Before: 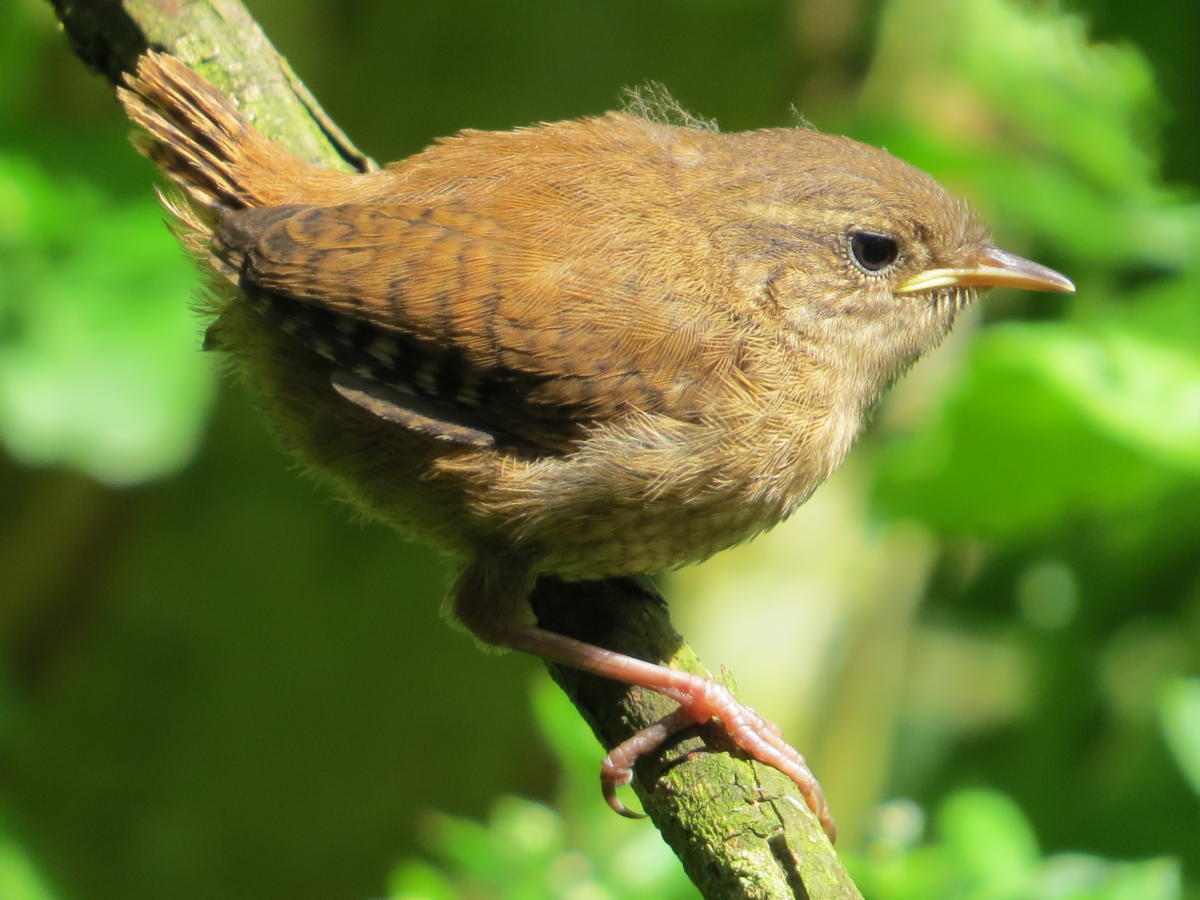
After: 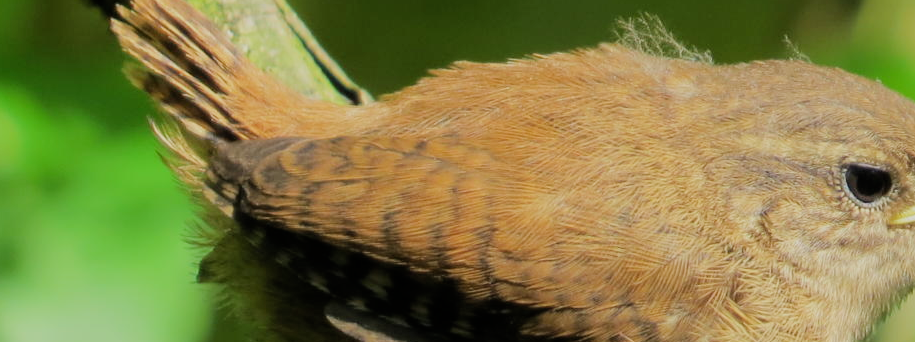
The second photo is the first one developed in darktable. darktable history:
filmic rgb: black relative exposure -7.65 EV, white relative exposure 4.56 EV, hardness 3.61
crop: left 0.579%, top 7.627%, right 23.167%, bottom 54.275%
